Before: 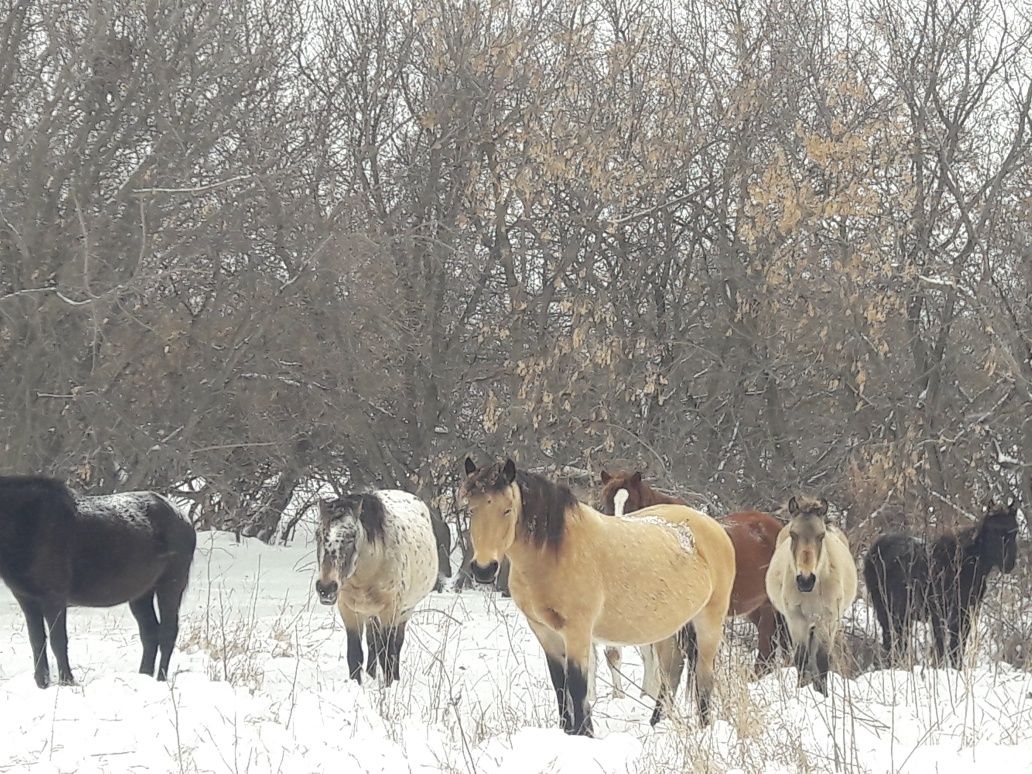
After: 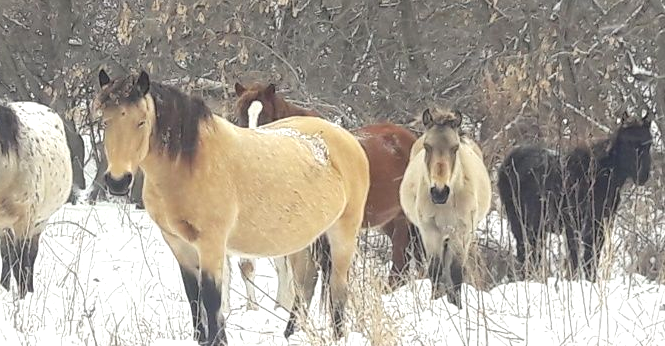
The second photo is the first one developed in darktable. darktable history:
exposure: black level correction 0.005, exposure 0.286 EV, compensate highlight preservation false
crop and rotate: left 35.509%, top 50.238%, bottom 4.934%
